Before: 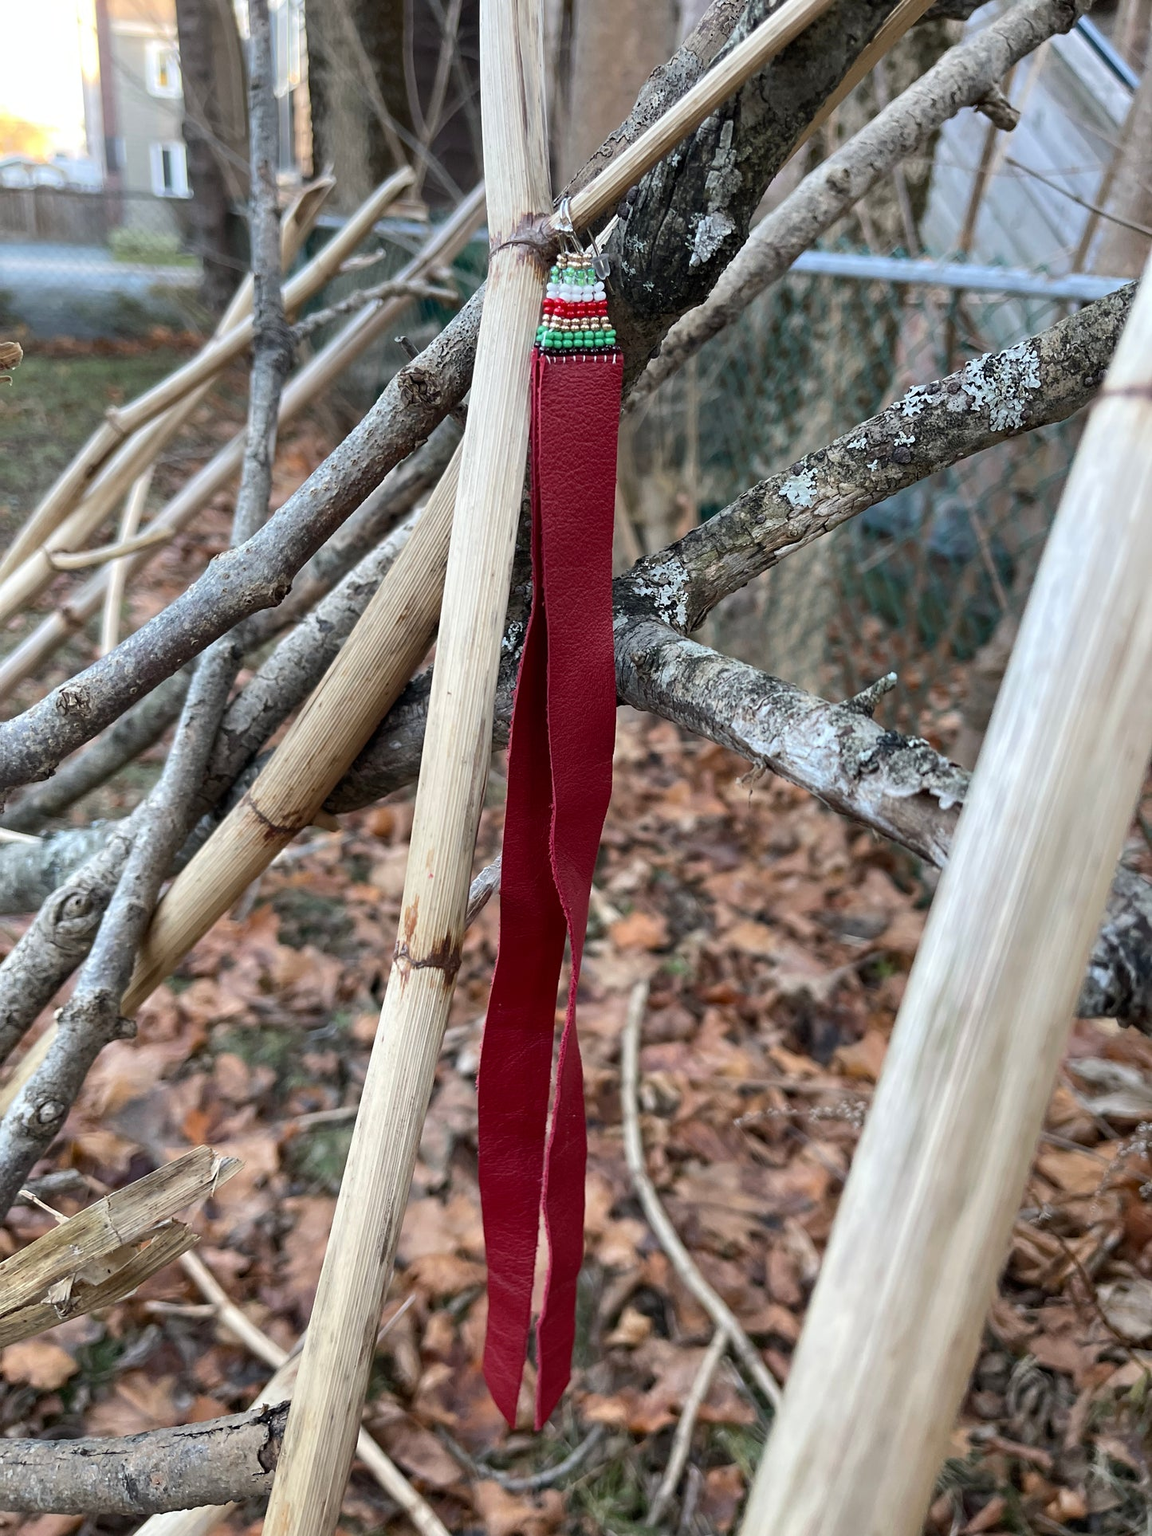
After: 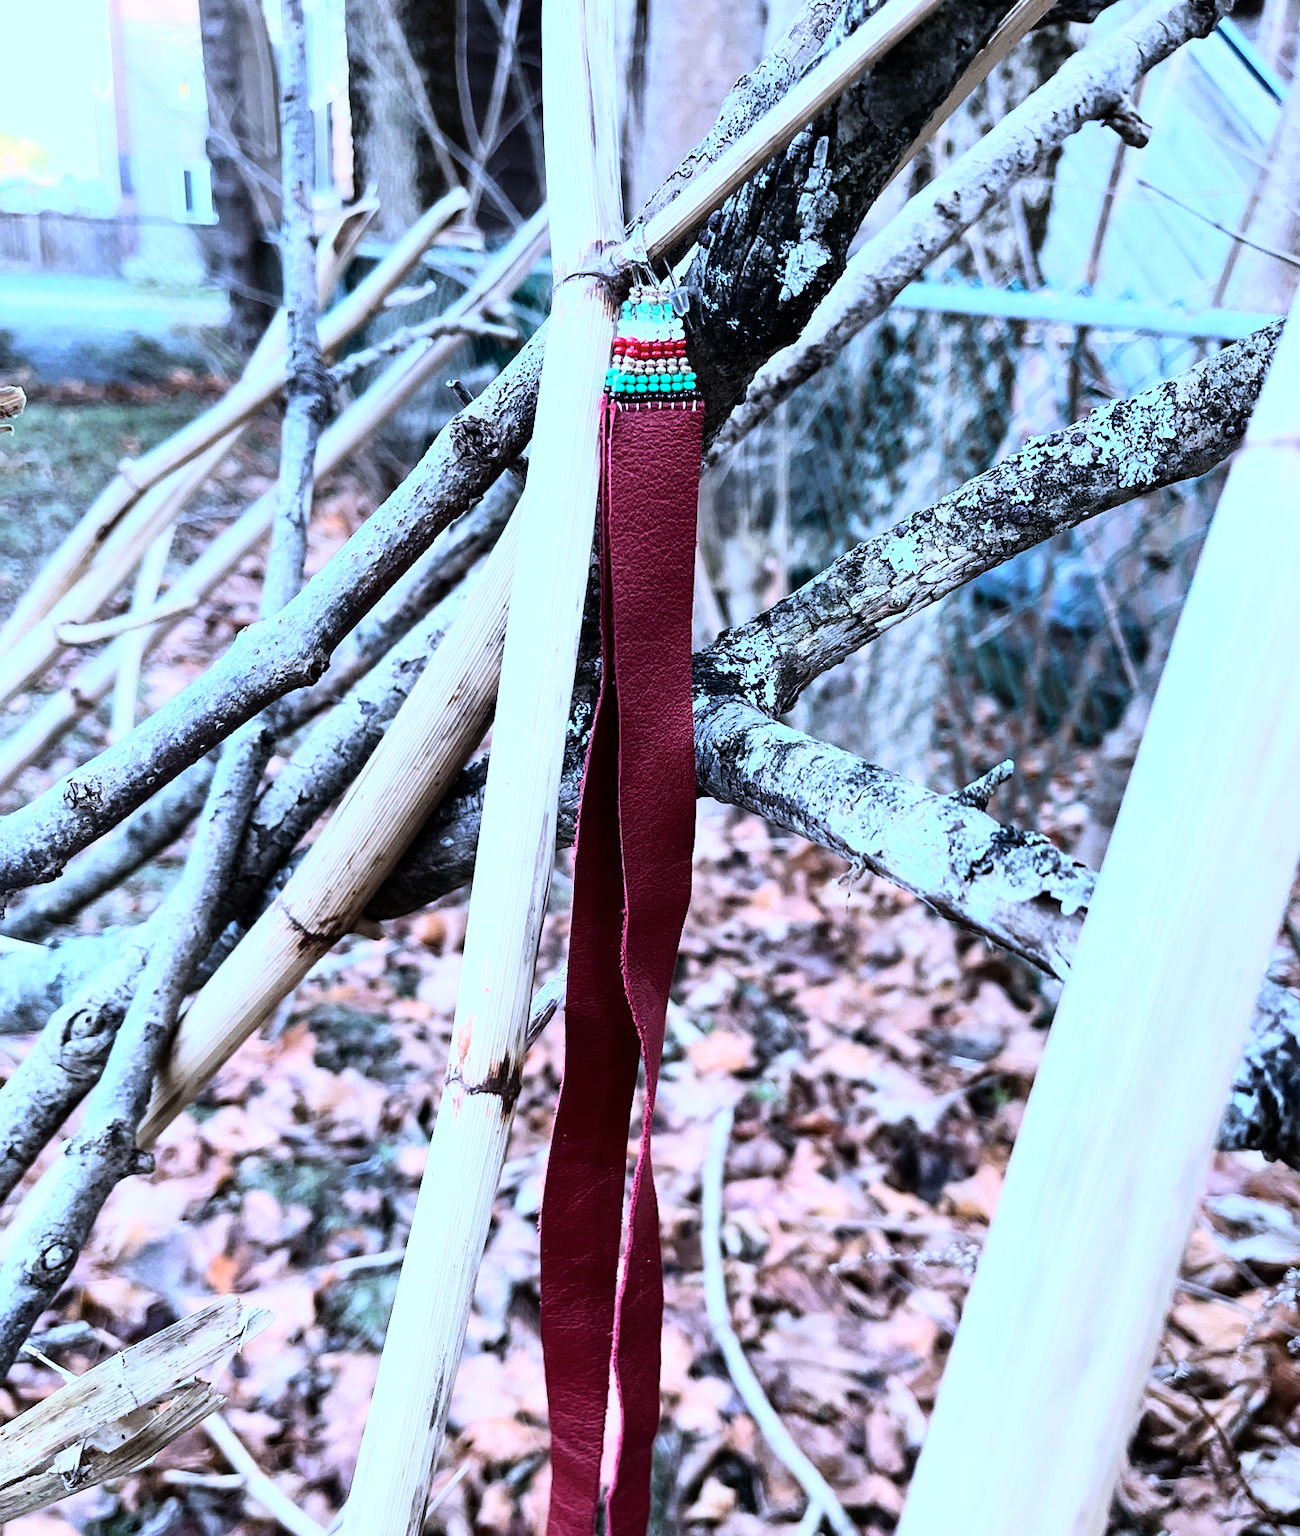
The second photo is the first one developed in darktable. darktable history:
crop and rotate: top 0%, bottom 11.49%
color calibration: illuminant as shot in camera, adaptation linear Bradford (ICC v4), x 0.406, y 0.405, temperature 3570.35 K, saturation algorithm version 1 (2020)
exposure: compensate highlight preservation false
rgb curve: curves: ch0 [(0, 0) (0.21, 0.15) (0.24, 0.21) (0.5, 0.75) (0.75, 0.96) (0.89, 0.99) (1, 1)]; ch1 [(0, 0.02) (0.21, 0.13) (0.25, 0.2) (0.5, 0.67) (0.75, 0.9) (0.89, 0.97) (1, 1)]; ch2 [(0, 0.02) (0.21, 0.13) (0.25, 0.2) (0.5, 0.67) (0.75, 0.9) (0.89, 0.97) (1, 1)], compensate middle gray true
